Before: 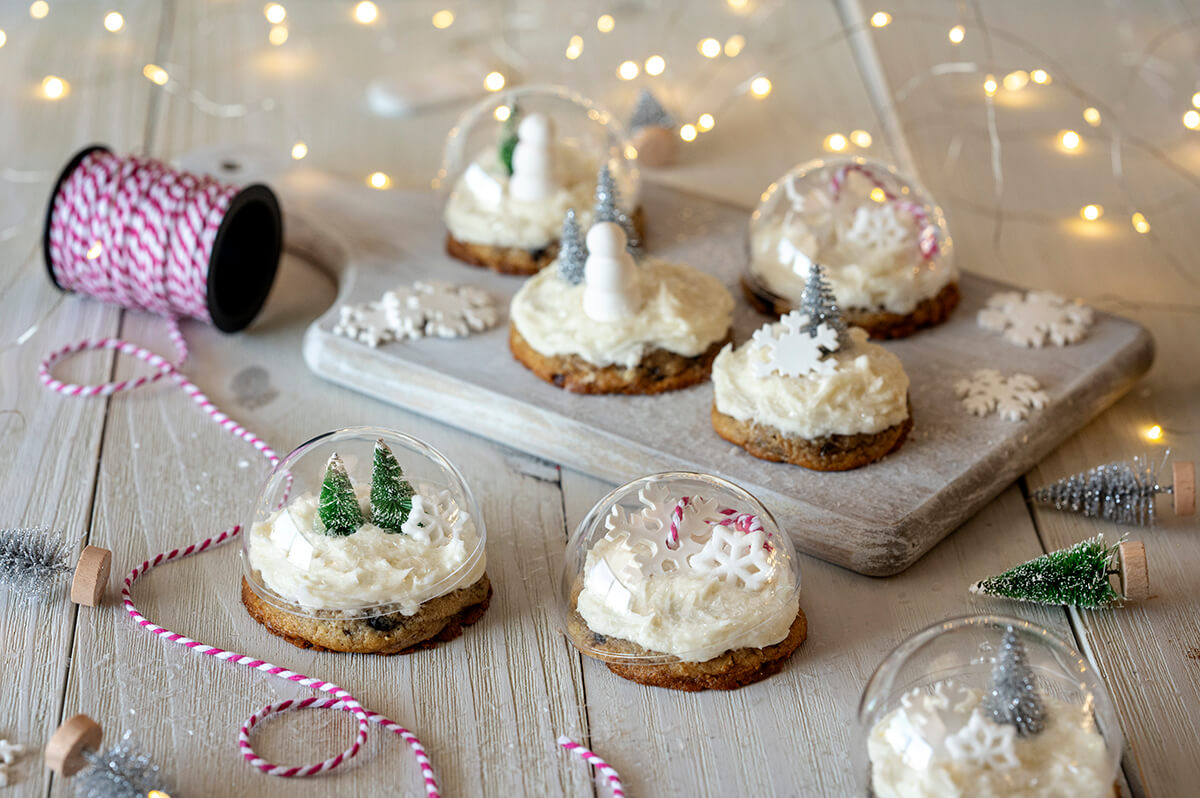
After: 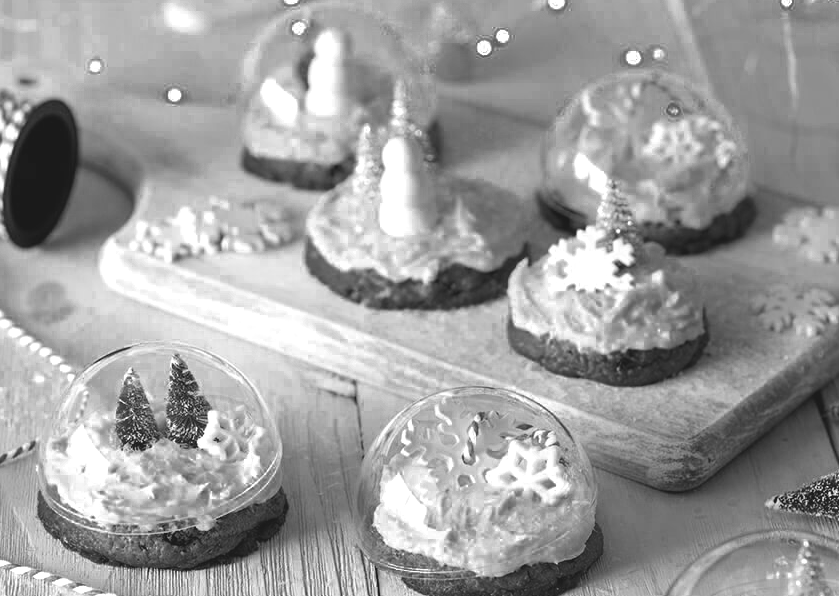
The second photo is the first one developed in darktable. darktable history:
exposure: exposure 0.6 EV, compensate highlight preservation false
base curve: curves: ch0 [(0, 0) (0.472, 0.508) (1, 1)]
color zones: curves: ch0 [(0.287, 0.048) (0.493, 0.484) (0.737, 0.816)]; ch1 [(0, 0) (0.143, 0) (0.286, 0) (0.429, 0) (0.571, 0) (0.714, 0) (0.857, 0)]
crop and rotate: left 17.046%, top 10.659%, right 12.989%, bottom 14.553%
white balance: emerald 1
contrast brightness saturation: contrast -0.15, brightness 0.05, saturation -0.12
